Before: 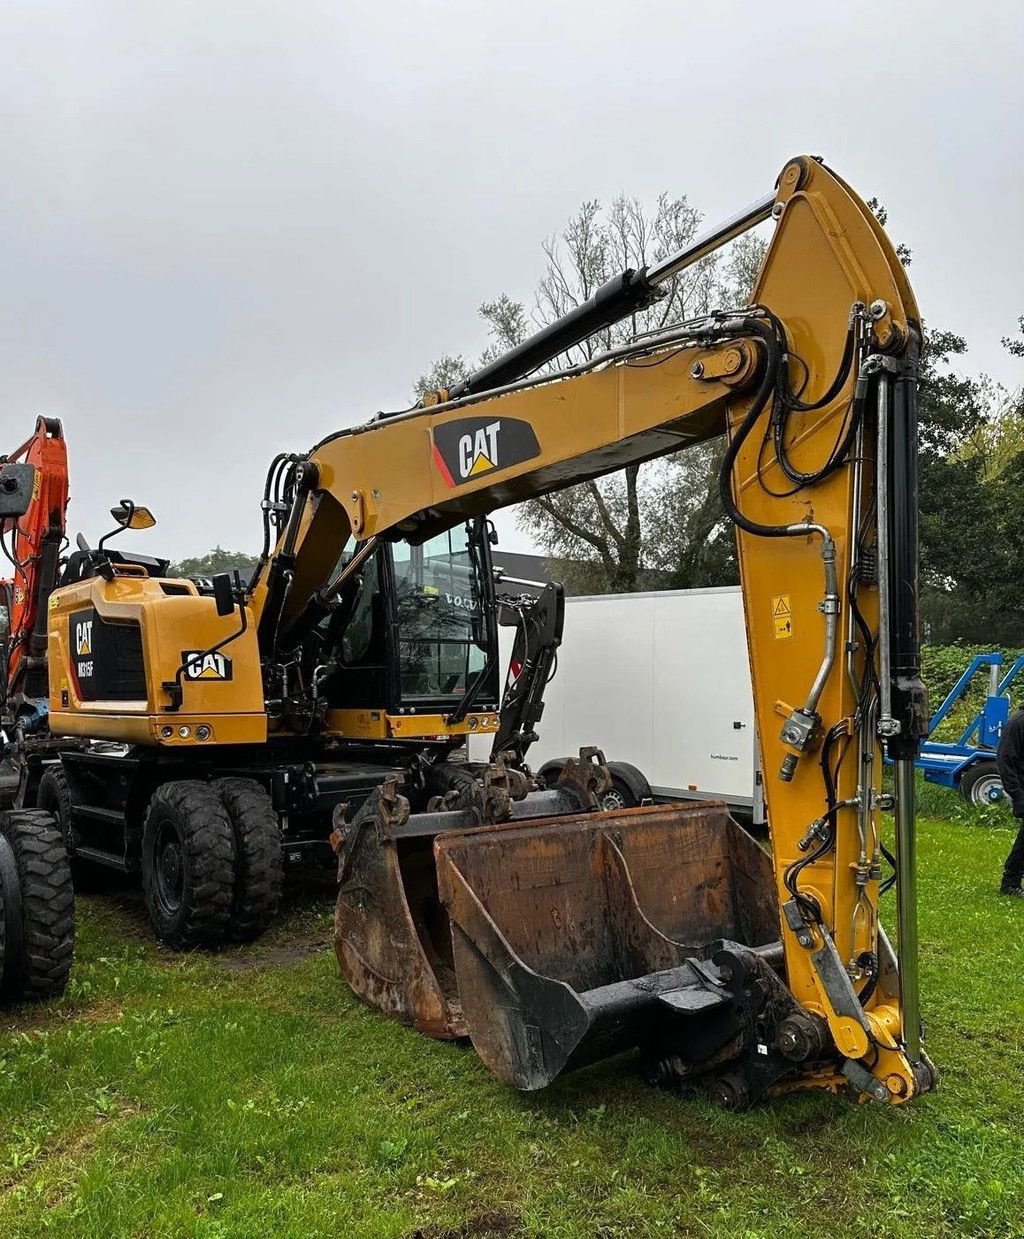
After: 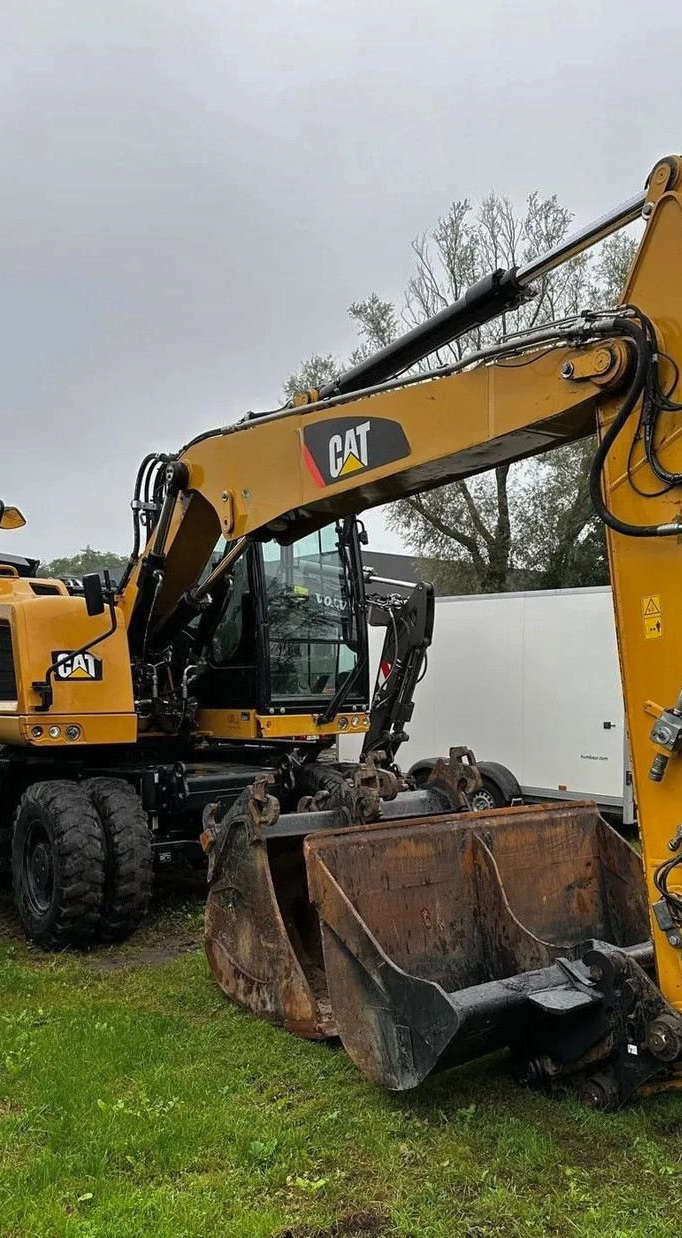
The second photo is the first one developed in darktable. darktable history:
crop and rotate: left 12.78%, right 20.595%
shadows and highlights: shadows 30.06
levels: mode automatic, levels [0, 0.499, 1]
